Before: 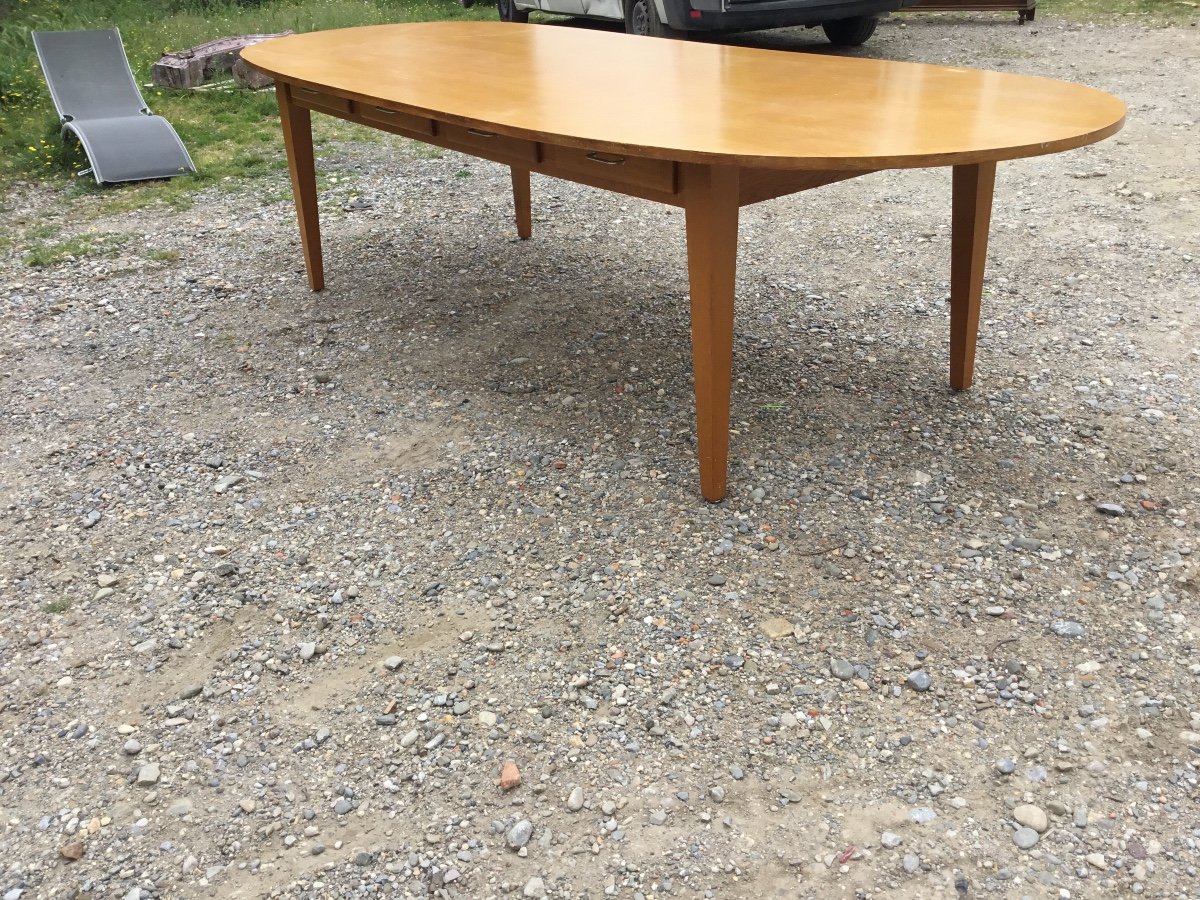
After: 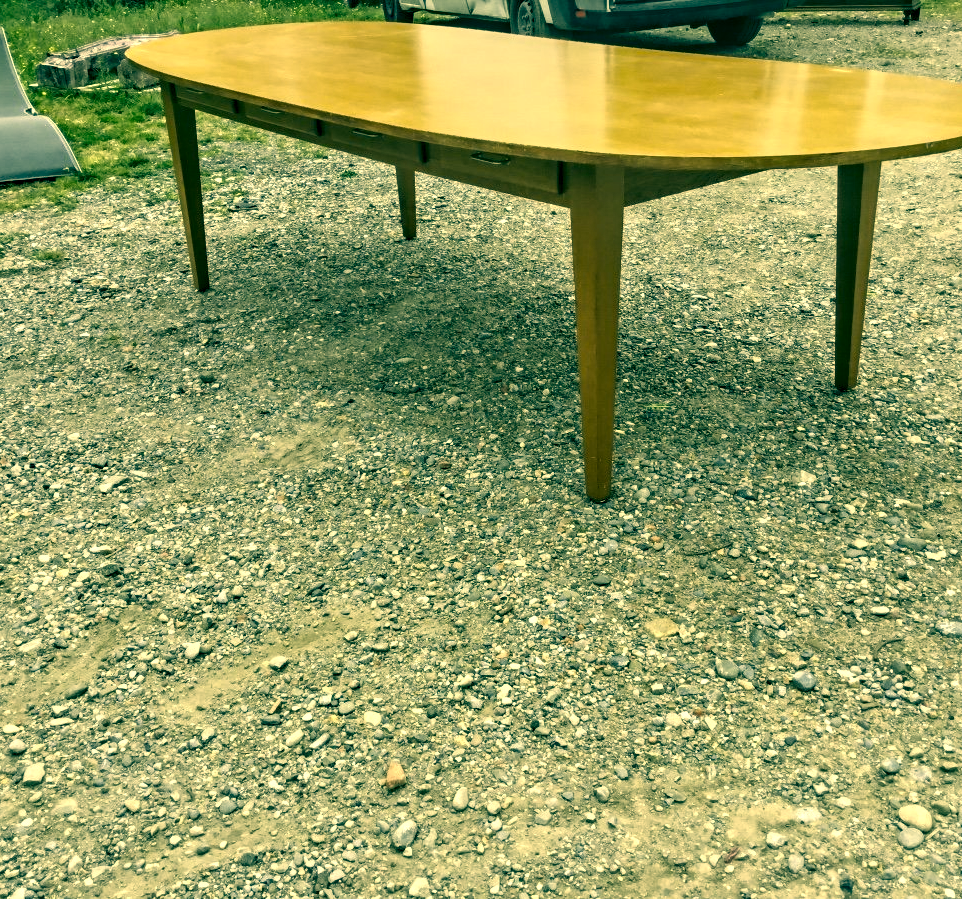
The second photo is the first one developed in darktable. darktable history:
crop and rotate: left 9.597%, right 10.195%
local contrast: detail 130%
contrast equalizer: y [[0.511, 0.558, 0.631, 0.632, 0.559, 0.512], [0.5 ×6], [0.507, 0.559, 0.627, 0.644, 0.647, 0.647], [0 ×6], [0 ×6]]
color correction: highlights a* 1.83, highlights b* 34.02, shadows a* -36.68, shadows b* -5.48
